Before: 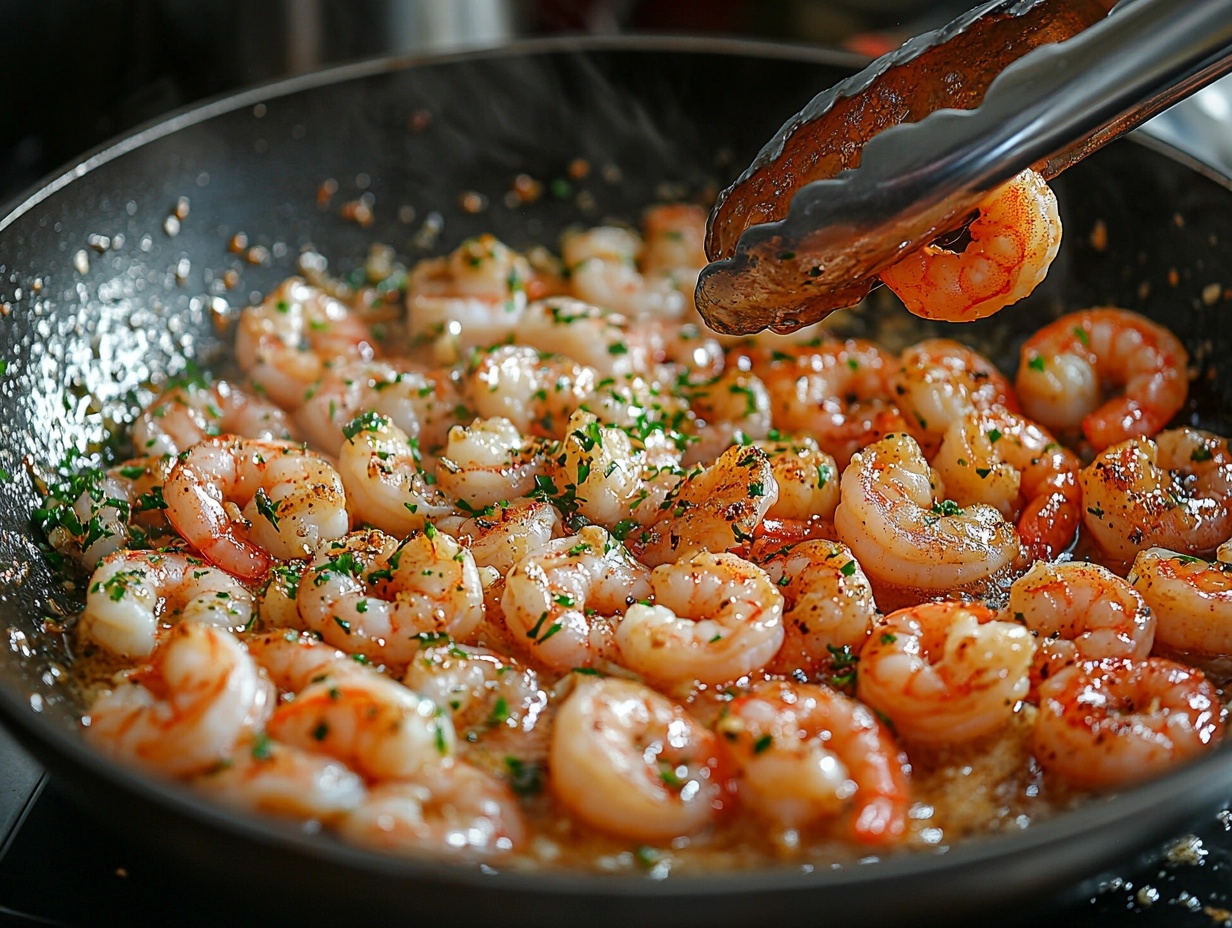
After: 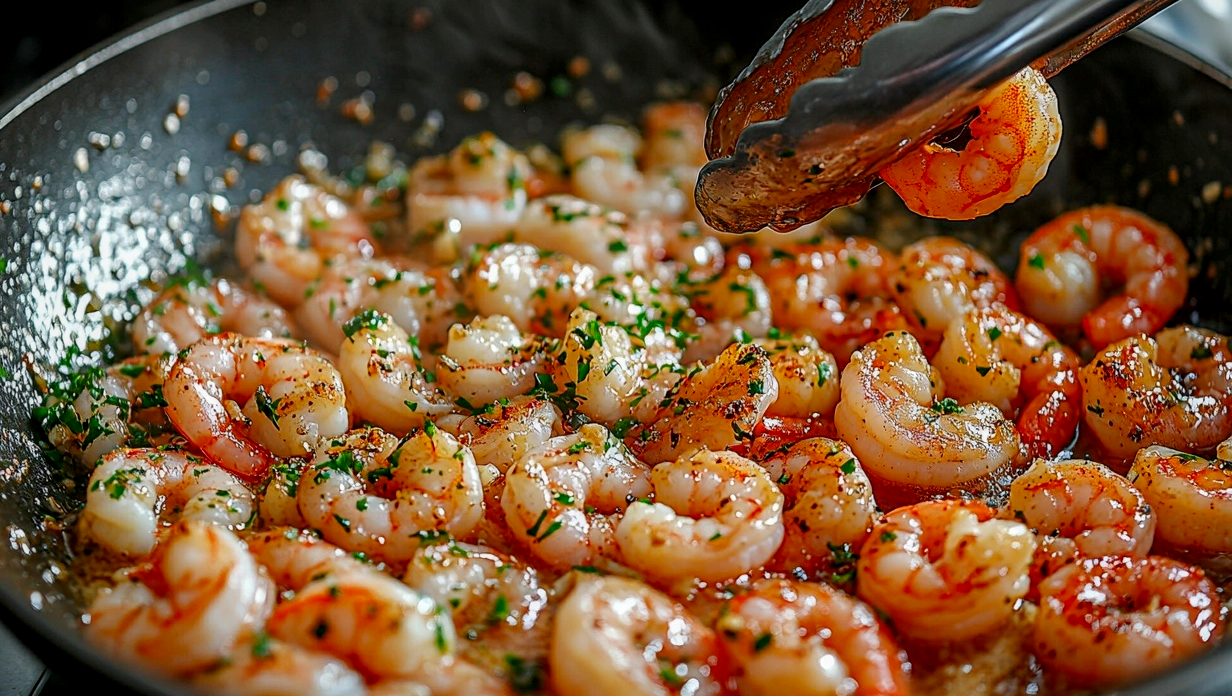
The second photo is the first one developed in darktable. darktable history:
local contrast: on, module defaults
exposure: black level correction 0.001, exposure -0.197 EV, compensate highlight preservation false
crop: top 11.035%, bottom 13.963%
contrast brightness saturation: contrast 0.035, saturation 0.157
